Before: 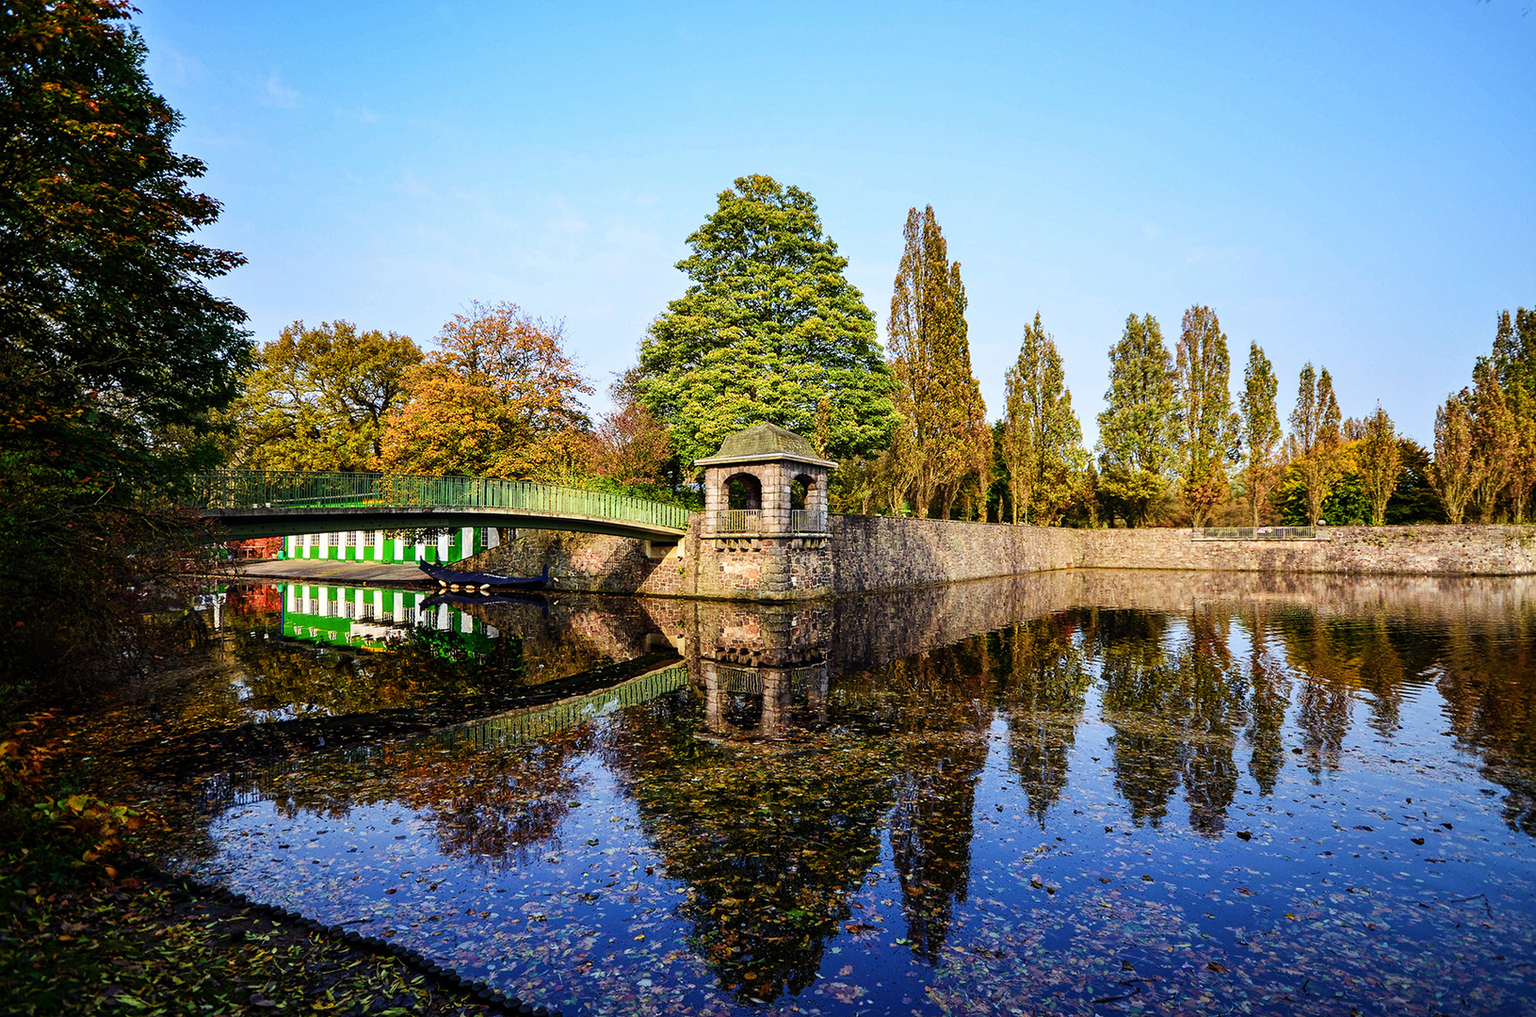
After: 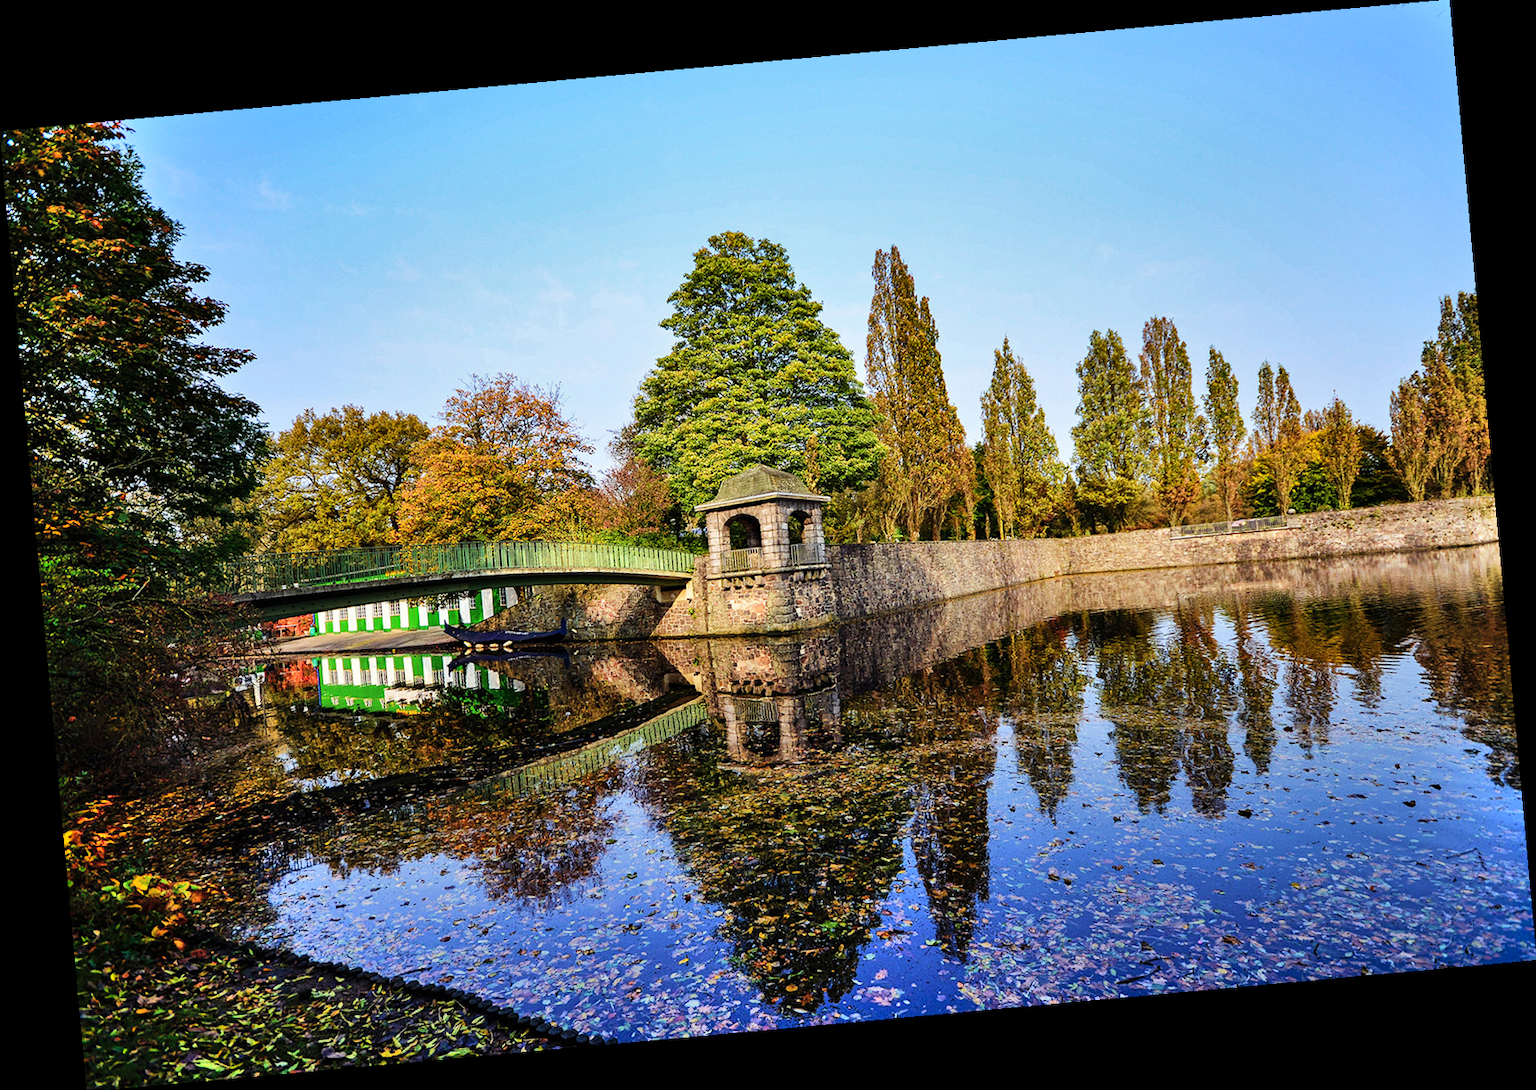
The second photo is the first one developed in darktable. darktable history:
shadows and highlights: shadows 60, soften with gaussian
rotate and perspective: rotation -5.2°, automatic cropping off
